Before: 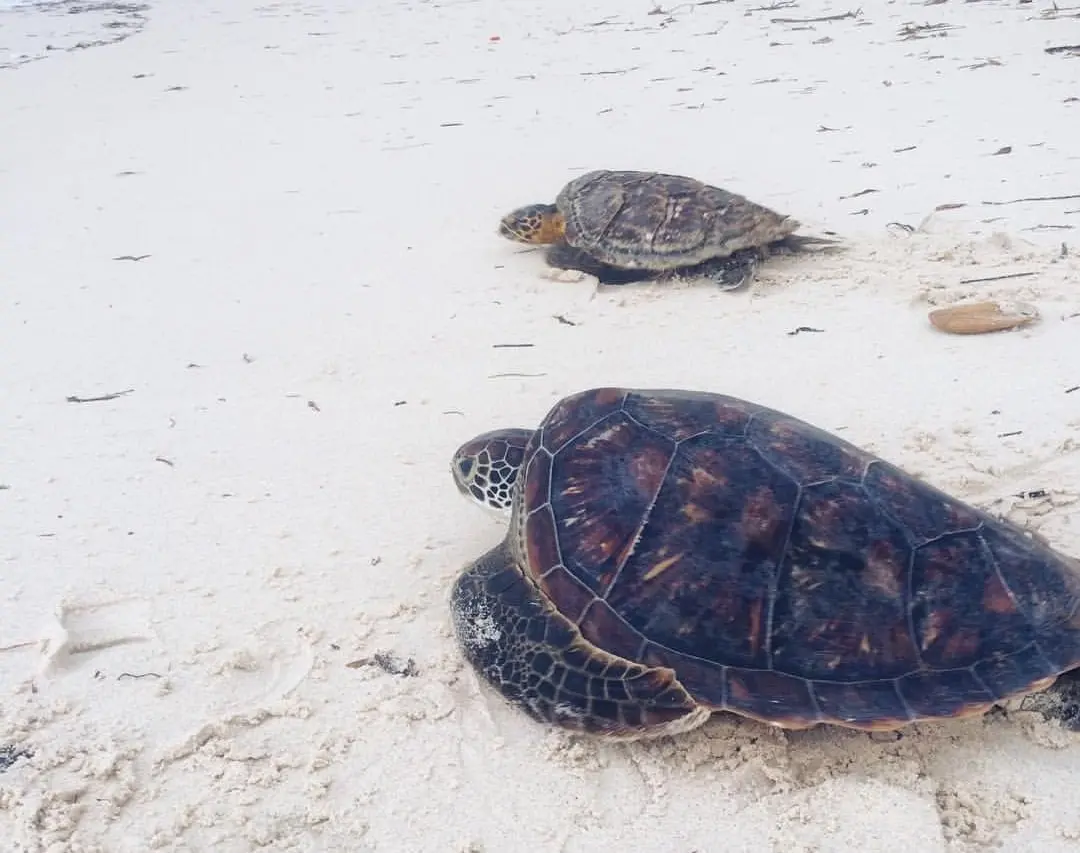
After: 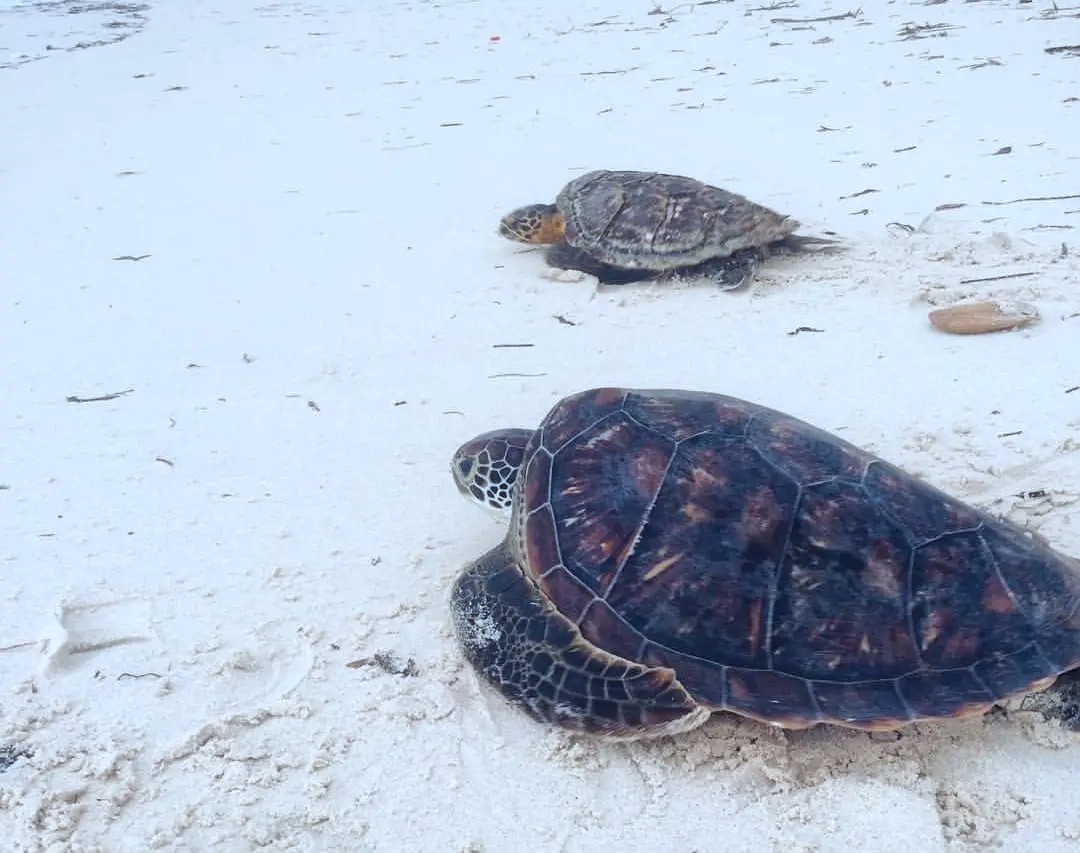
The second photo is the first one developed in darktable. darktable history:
local contrast: mode bilateral grid, contrast 20, coarseness 50, detail 120%, midtone range 0.2
color correction: highlights a* -4.18, highlights b* -10.81
